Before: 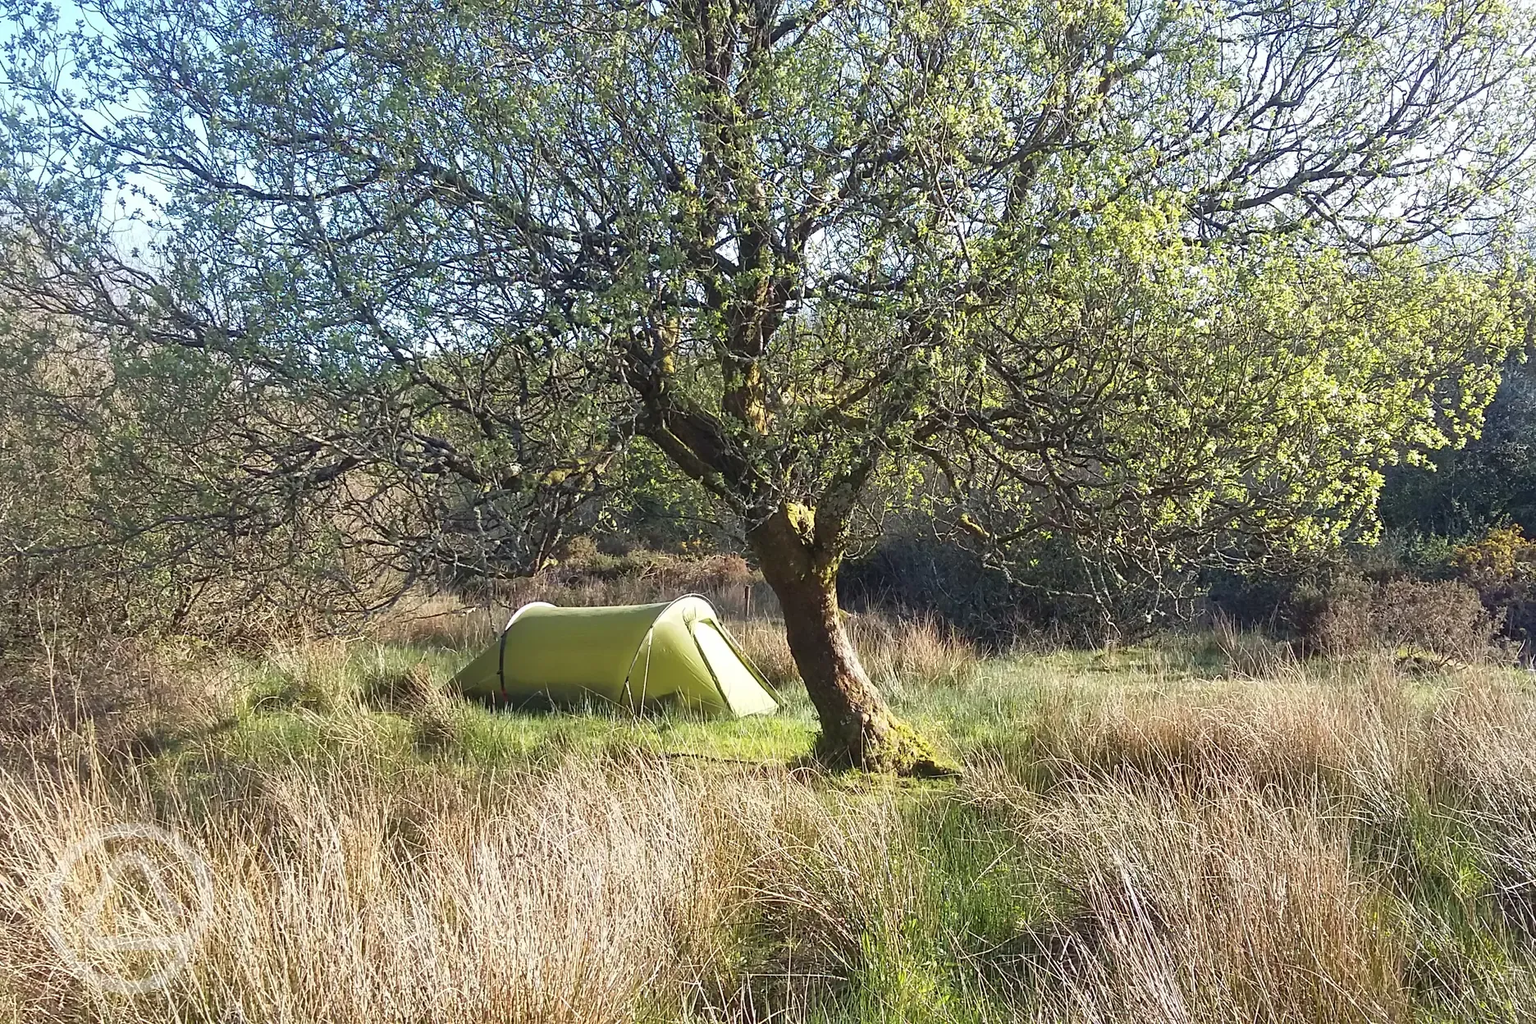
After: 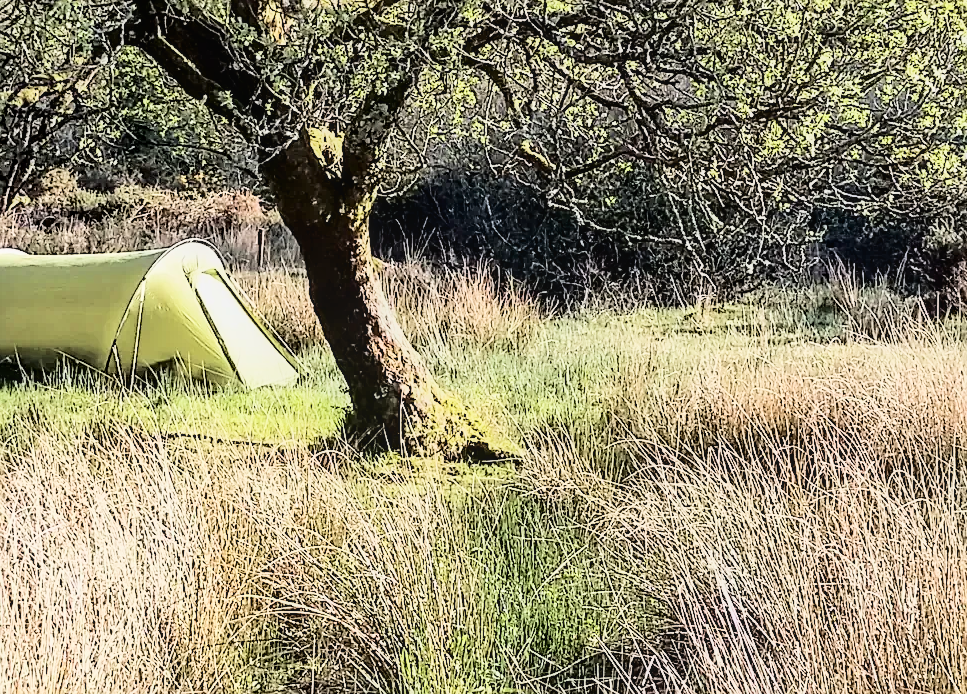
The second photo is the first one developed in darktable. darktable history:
exposure: black level correction 0.001, compensate exposure bias true, compensate highlight preservation false
velvia: strength 14.97%
sharpen: on, module defaults
filmic rgb: black relative exposure -7.74 EV, white relative exposure 4.43 EV, target black luminance 0%, hardness 3.75, latitude 50.69%, contrast 1.072, highlights saturation mix 9.16%, shadows ↔ highlights balance -0.258%
crop: left 34.739%, top 38.864%, right 13.58%, bottom 5.47%
tone curve: curves: ch0 [(0, 0) (0.004, 0) (0.133, 0.071) (0.325, 0.456) (0.832, 0.957) (1, 1)], color space Lab, independent channels, preserve colors none
local contrast: on, module defaults
color balance rgb: perceptual saturation grading › global saturation 0.83%
